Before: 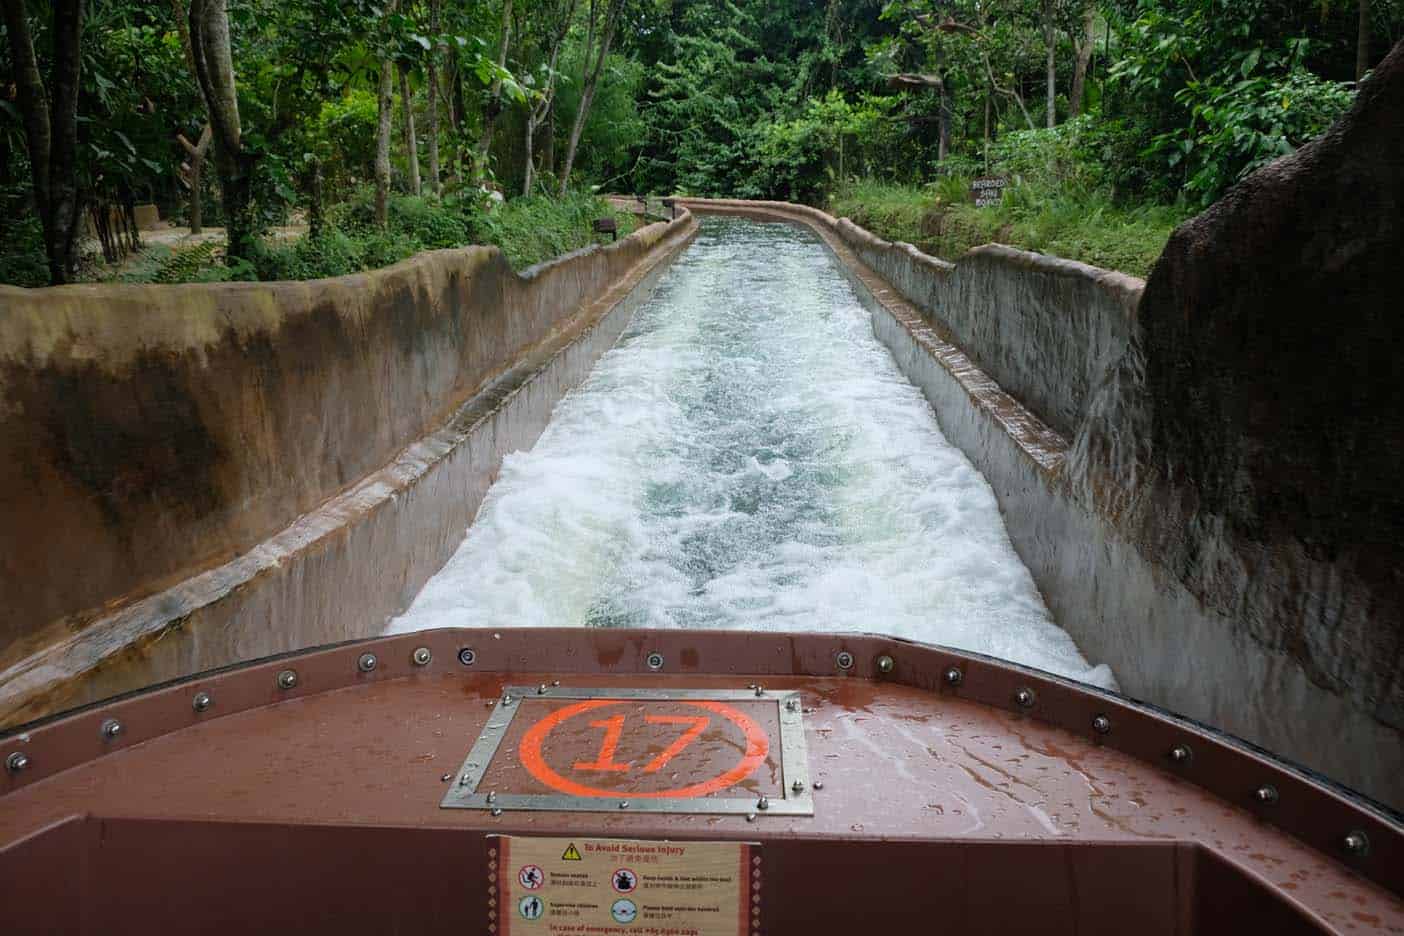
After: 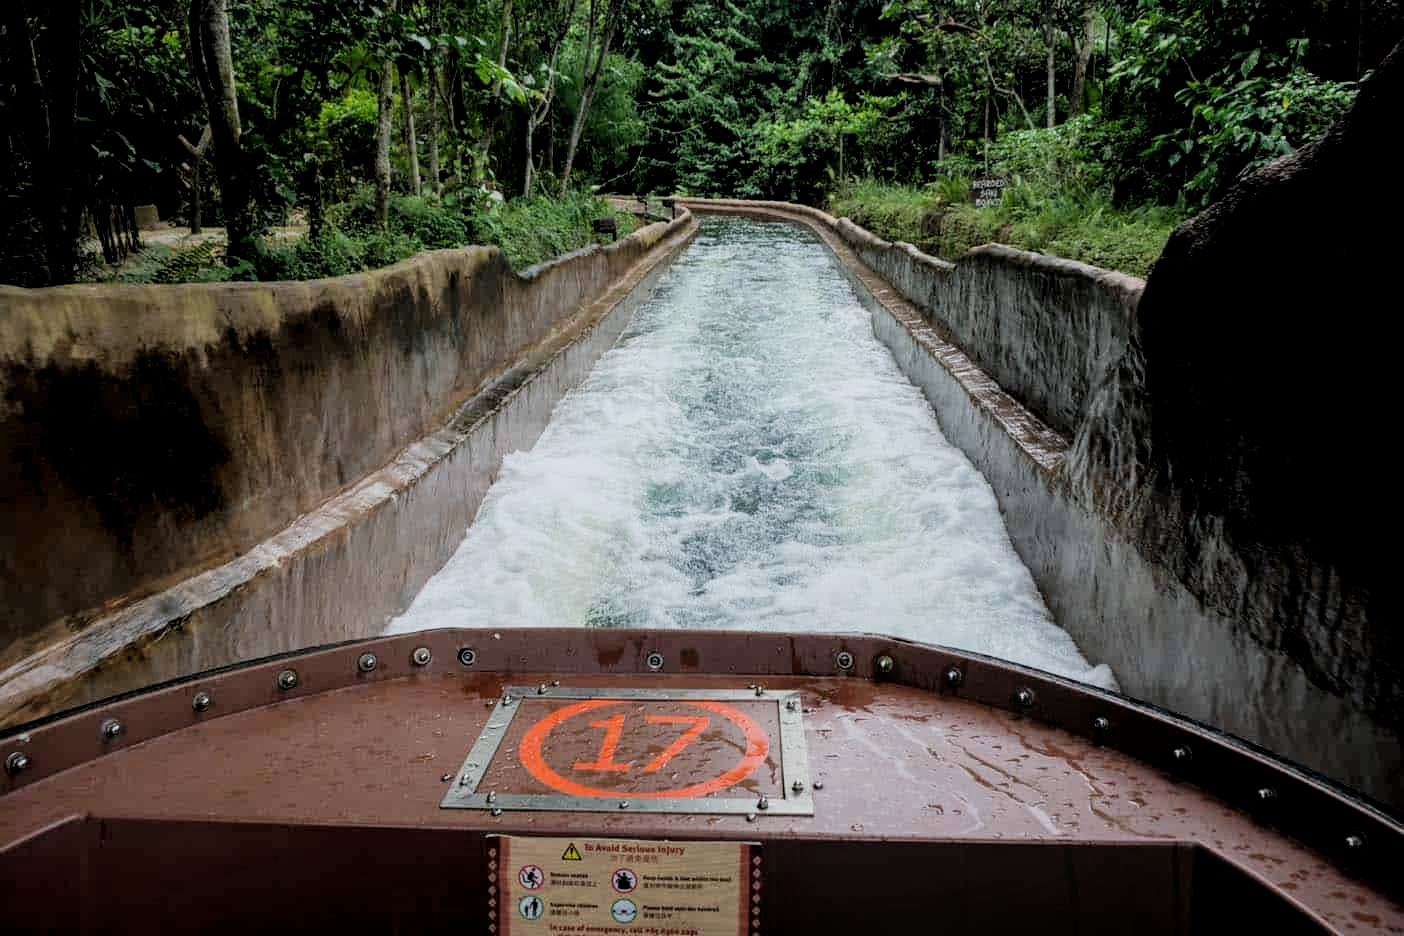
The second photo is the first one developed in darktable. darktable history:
local contrast: on, module defaults
filmic rgb: black relative exposure -5.12 EV, white relative exposure 3.54 EV, hardness 3.19, contrast 1.199, highlights saturation mix -30.75%
